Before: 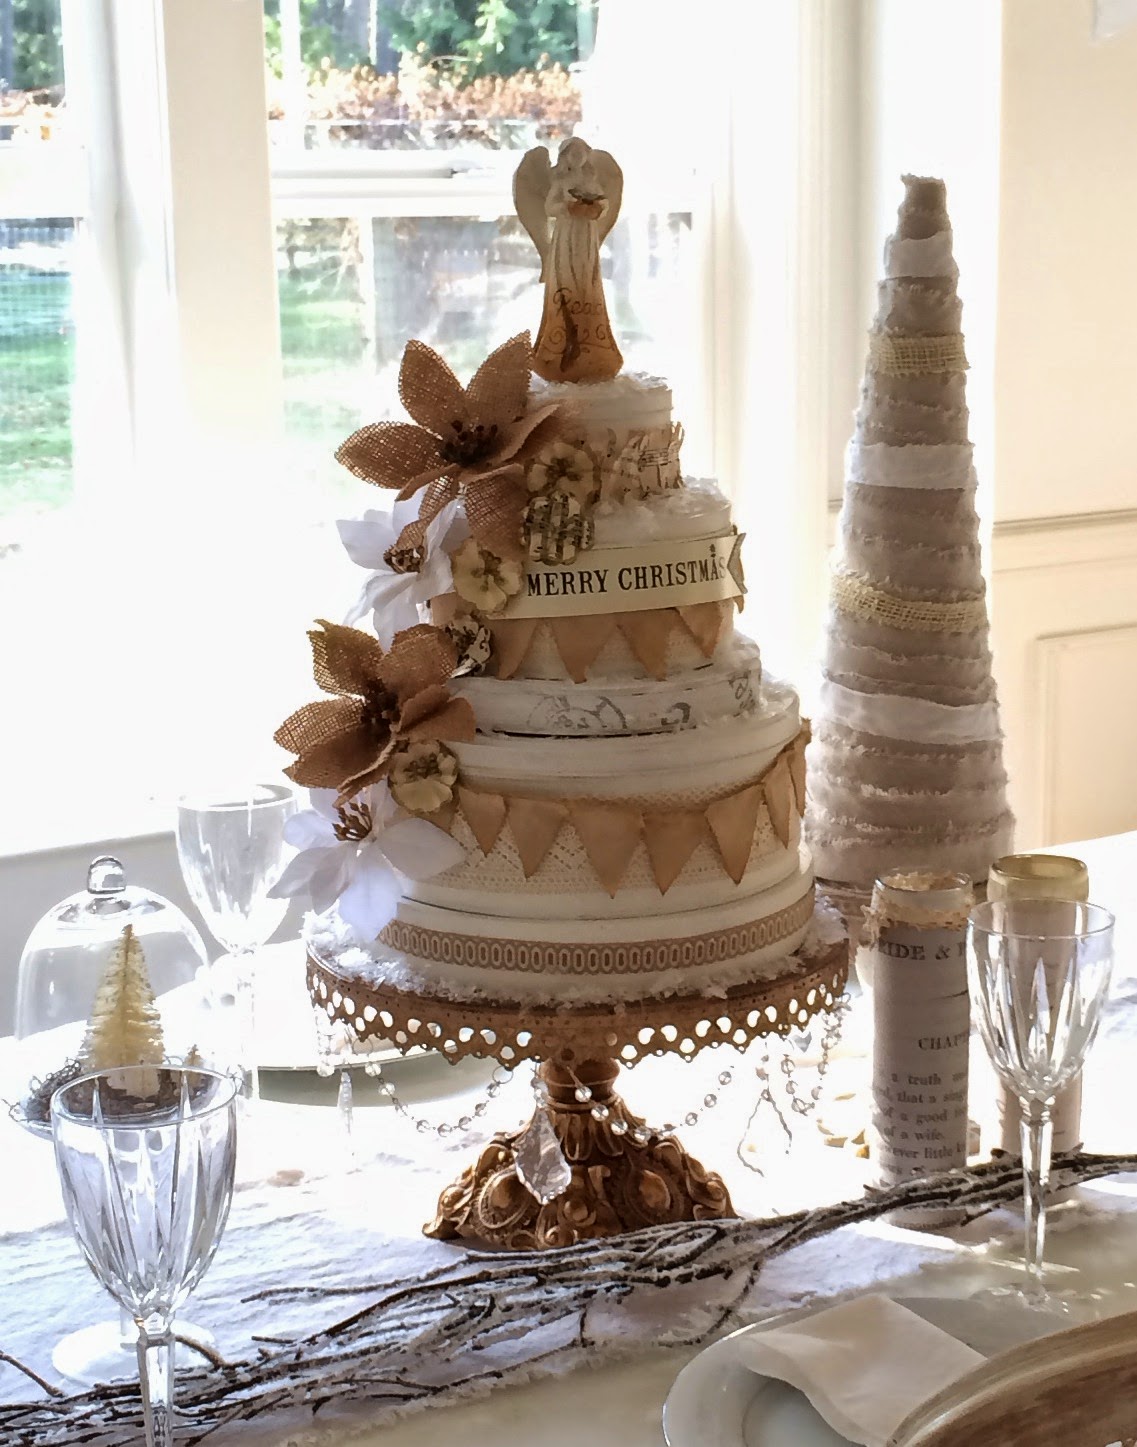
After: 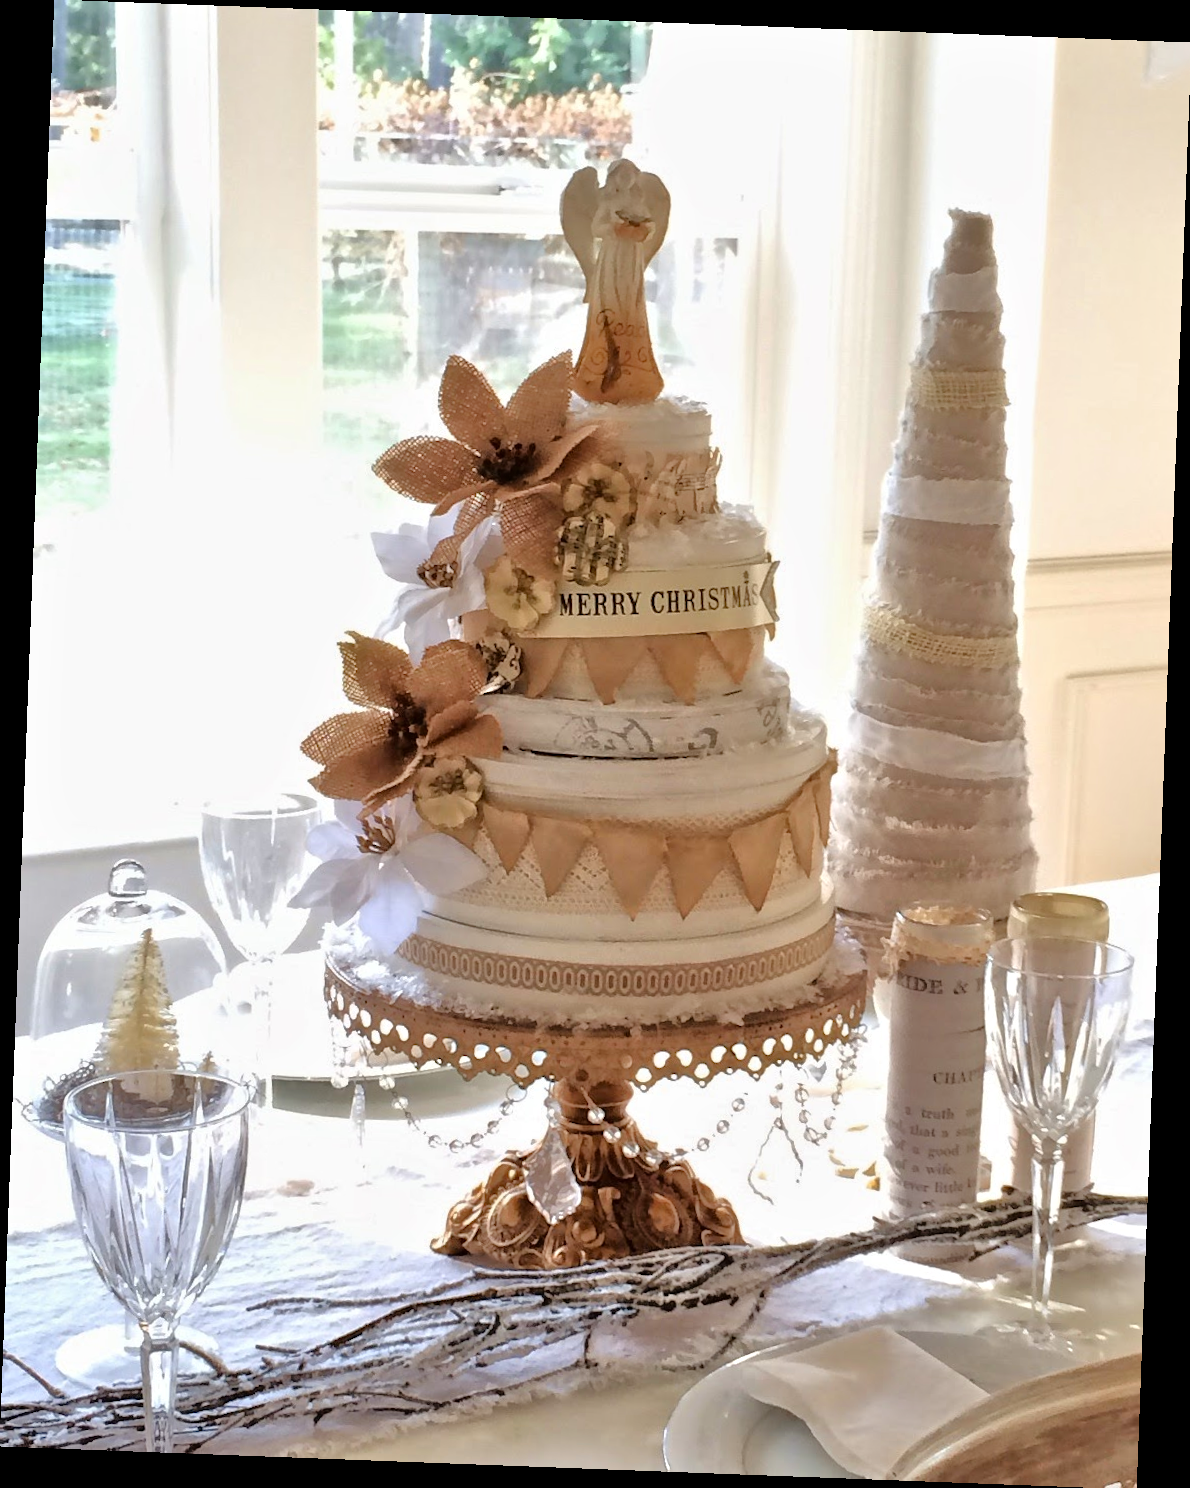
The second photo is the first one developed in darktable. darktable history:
rotate and perspective: rotation 2.17°, automatic cropping off
tone equalizer: -7 EV 0.15 EV, -6 EV 0.6 EV, -5 EV 1.15 EV, -4 EV 1.33 EV, -3 EV 1.15 EV, -2 EV 0.6 EV, -1 EV 0.15 EV, mask exposure compensation -0.5 EV
